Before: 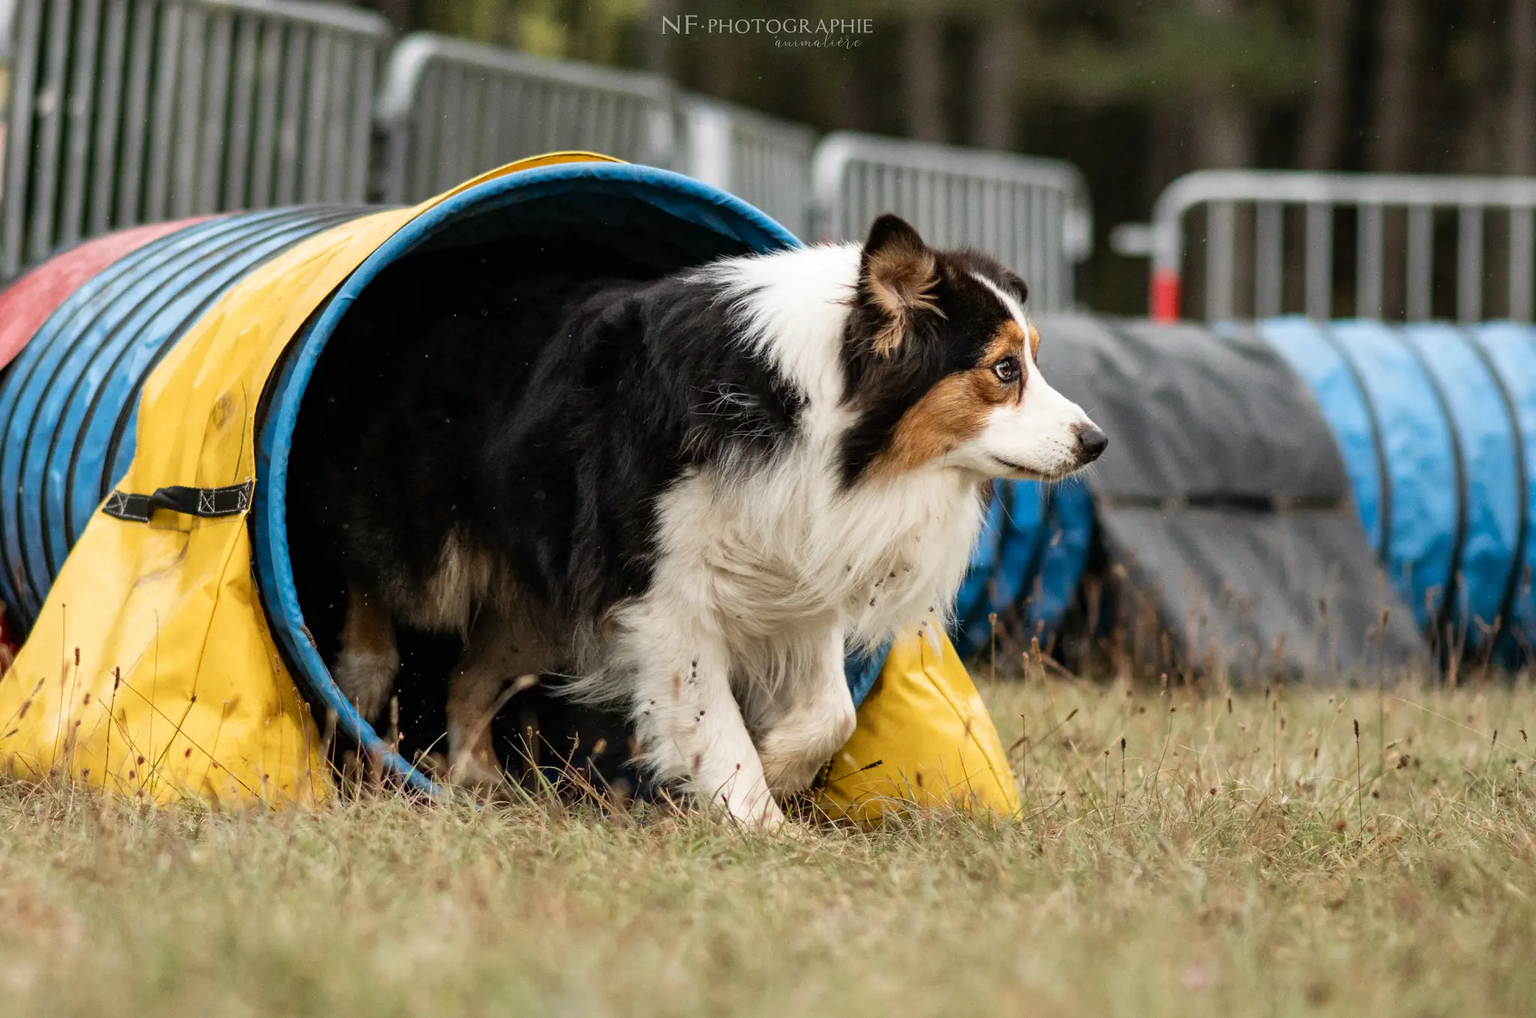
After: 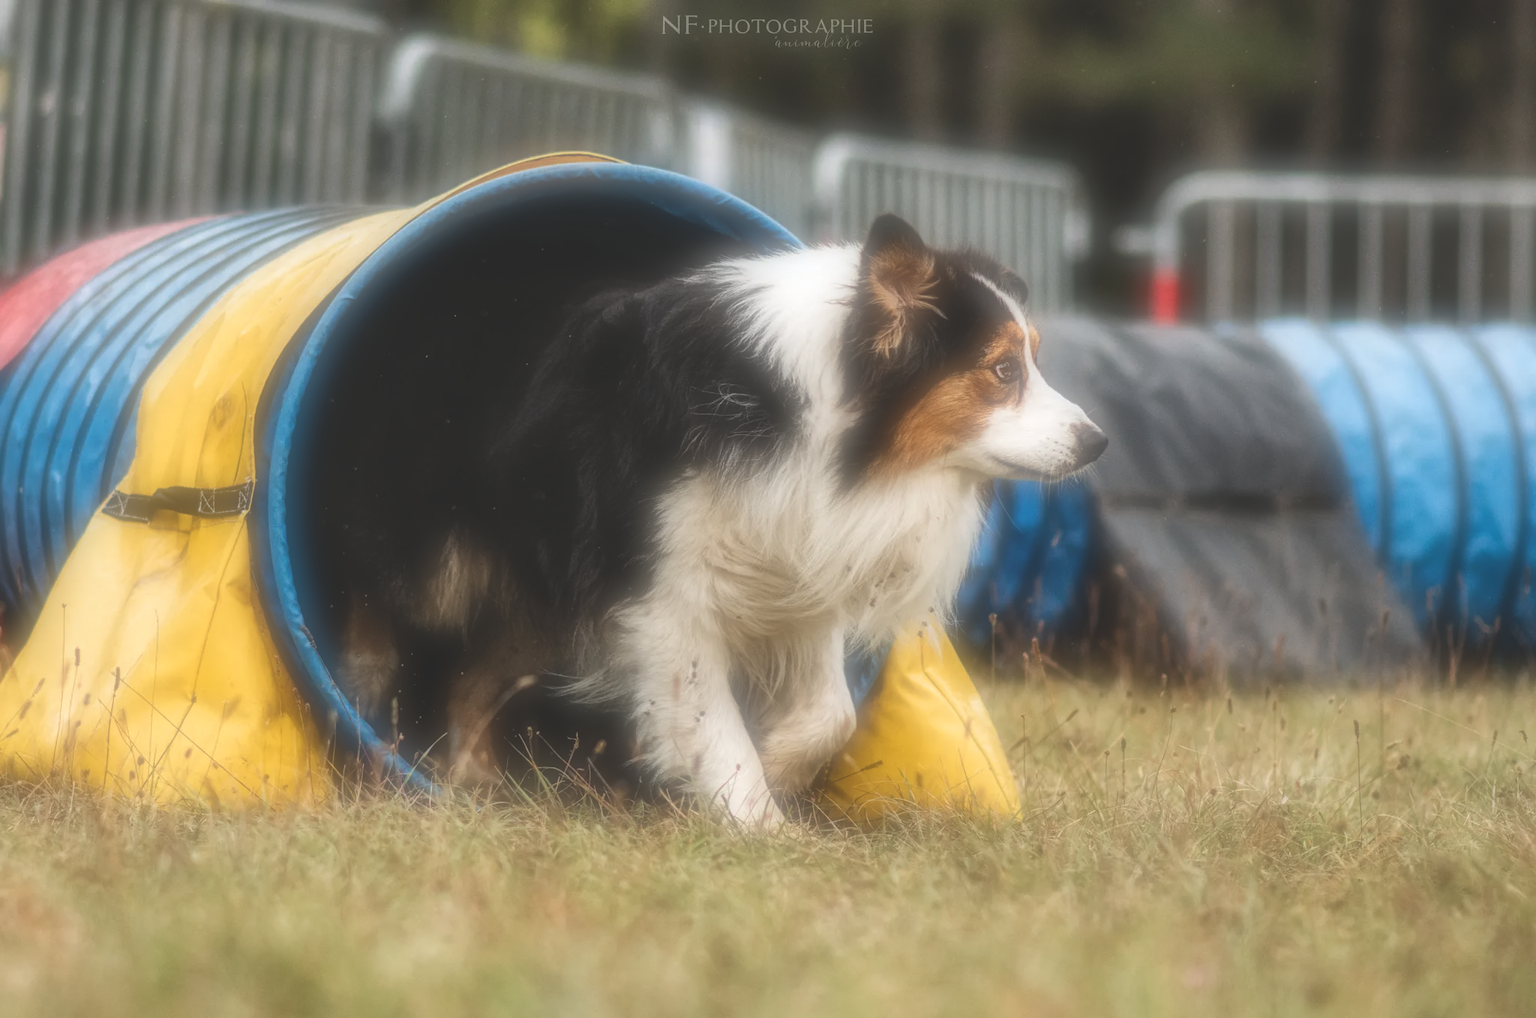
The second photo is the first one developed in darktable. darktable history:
exposure: black level correction -0.023, exposure -0.039 EV, compensate highlight preservation false
local contrast: detail 130%
haze removal: strength 0.29, distance 0.25, compatibility mode true, adaptive false
soften: on, module defaults
